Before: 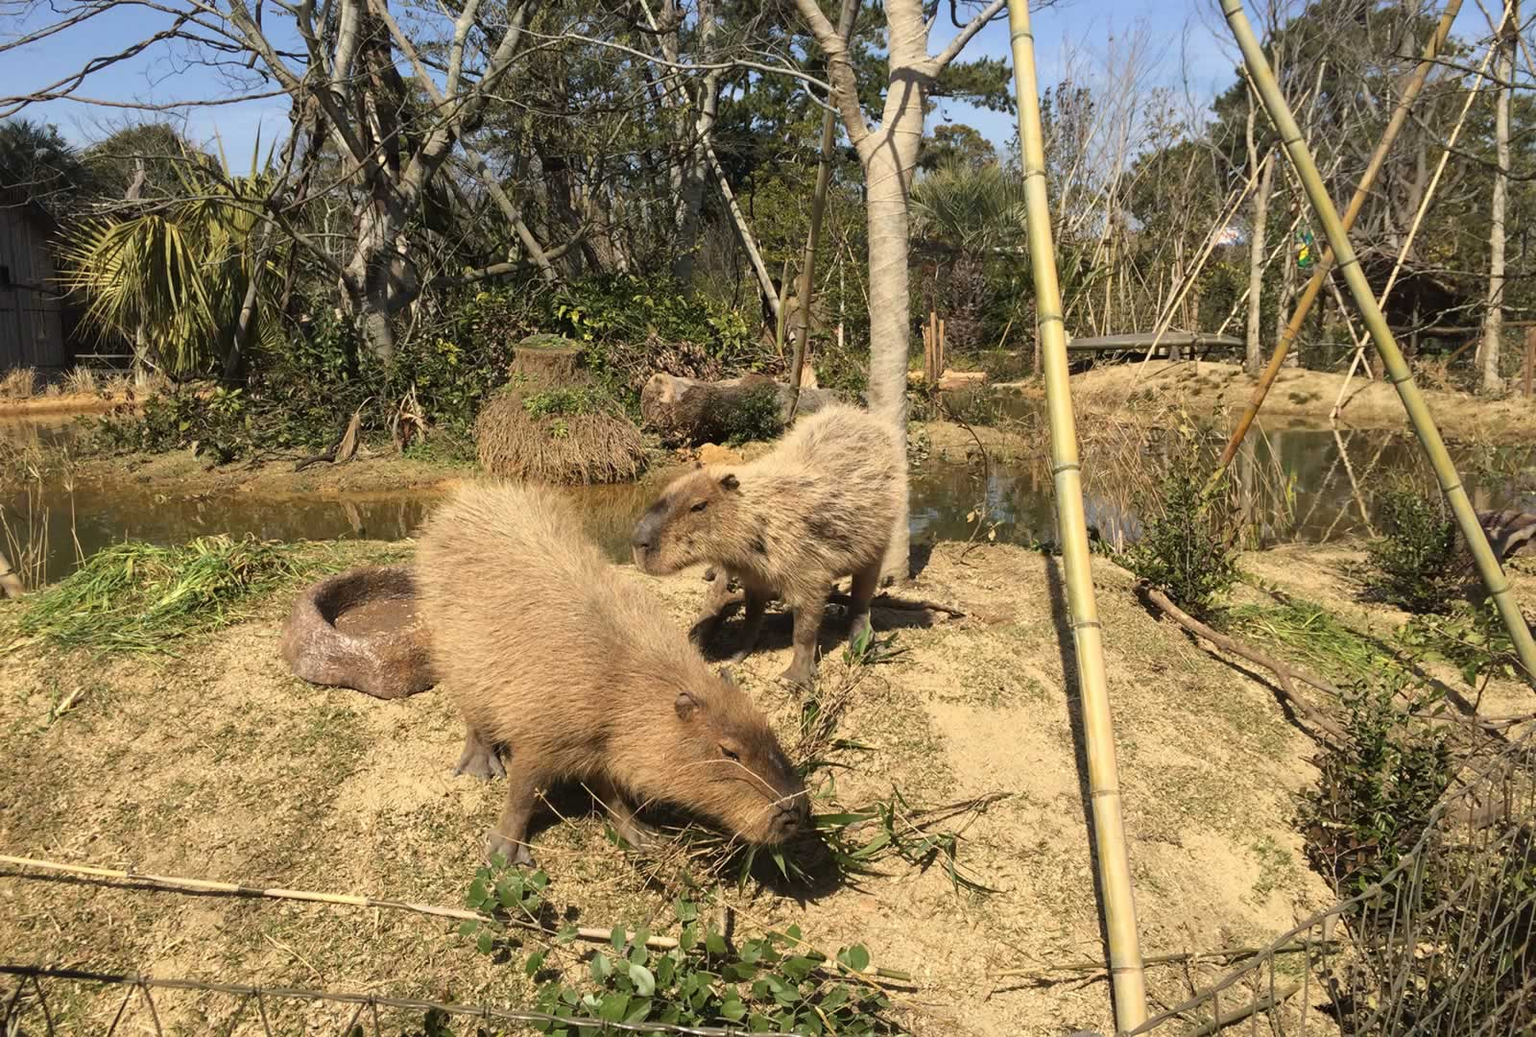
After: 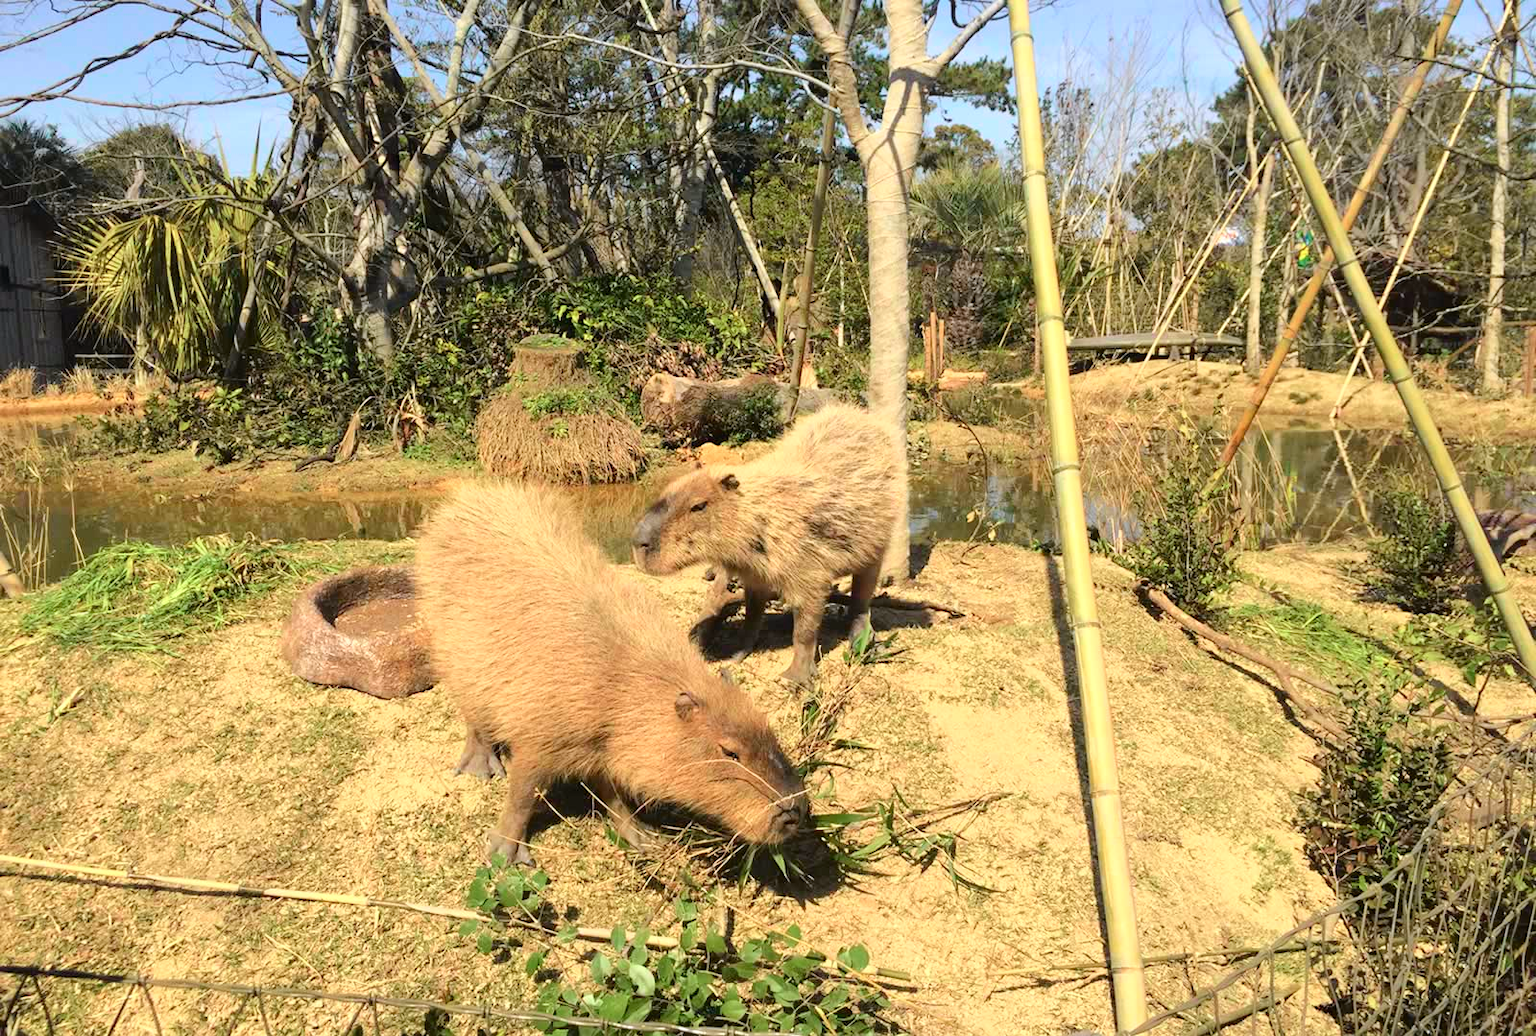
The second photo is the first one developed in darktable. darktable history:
white balance: red 0.988, blue 1.017
exposure: exposure 0.2 EV, compensate highlight preservation false
tone curve: curves: ch0 [(0, 0) (0.051, 0.047) (0.102, 0.099) (0.228, 0.275) (0.432, 0.535) (0.695, 0.778) (0.908, 0.946) (1, 1)]; ch1 [(0, 0) (0.339, 0.298) (0.402, 0.363) (0.453, 0.421) (0.483, 0.469) (0.494, 0.493) (0.504, 0.501) (0.527, 0.538) (0.563, 0.595) (0.597, 0.632) (1, 1)]; ch2 [(0, 0) (0.48, 0.48) (0.504, 0.5) (0.539, 0.554) (0.59, 0.63) (0.642, 0.684) (0.824, 0.815) (1, 1)], color space Lab, independent channels, preserve colors none
